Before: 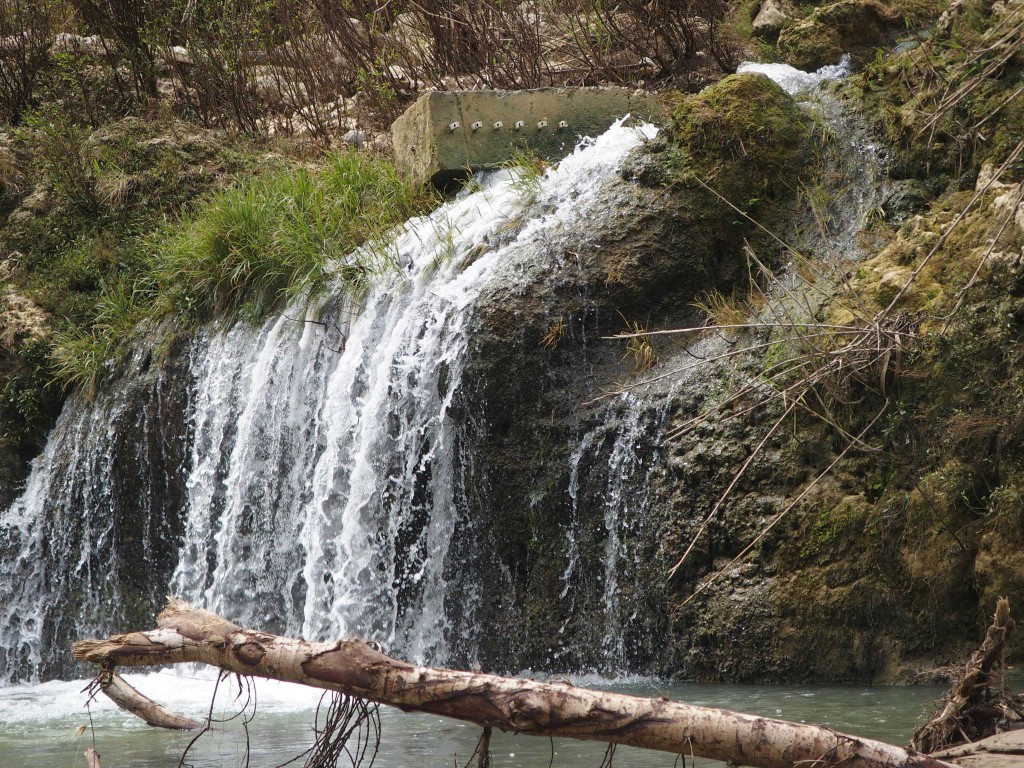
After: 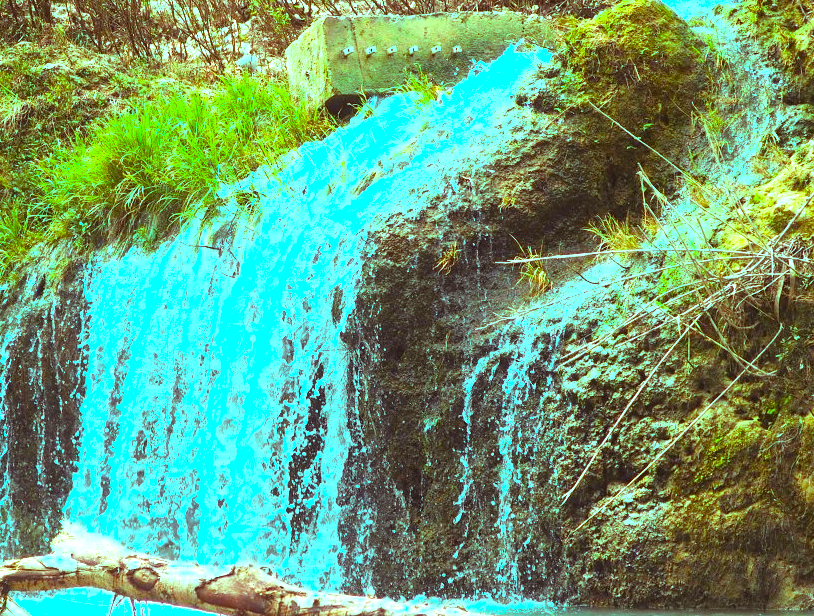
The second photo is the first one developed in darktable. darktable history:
exposure: black level correction 0, exposure 1.459 EV, compensate exposure bias true, compensate highlight preservation false
color zones: curves: ch1 [(0, 0.469) (0.01, 0.469) (0.12, 0.446) (0.248, 0.469) (0.5, 0.5) (0.748, 0.5) (0.99, 0.469) (1, 0.469)]
color balance rgb: power › chroma 1.561%, power › hue 27.12°, highlights gain › chroma 7.405%, highlights gain › hue 186.4°, perceptual saturation grading › global saturation 42.042%, perceptual brilliance grading › highlights 11.547%, global vibrance 20%
crop and rotate: left 10.388%, top 9.835%, right 10.077%, bottom 9.835%
